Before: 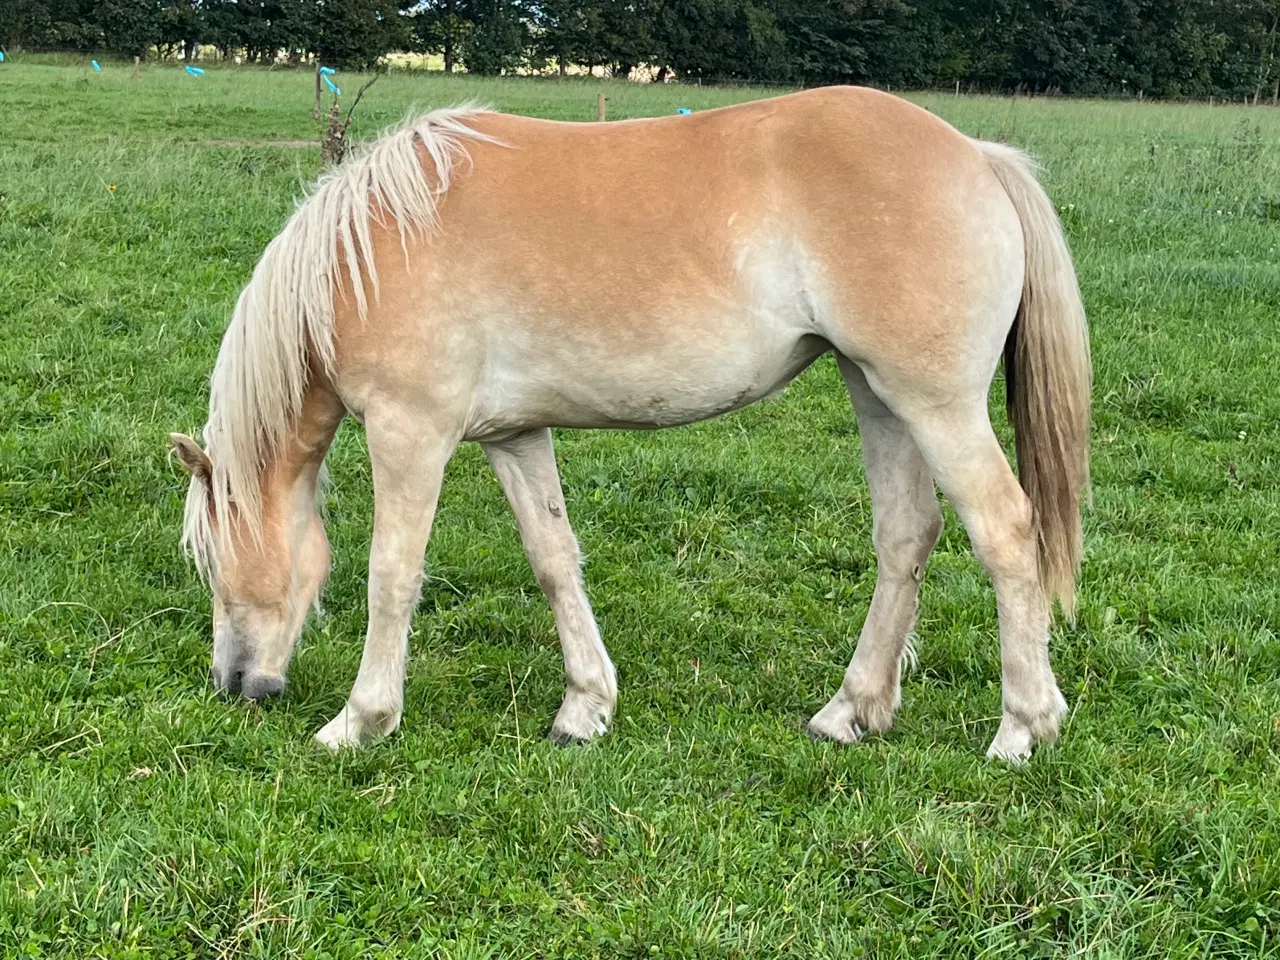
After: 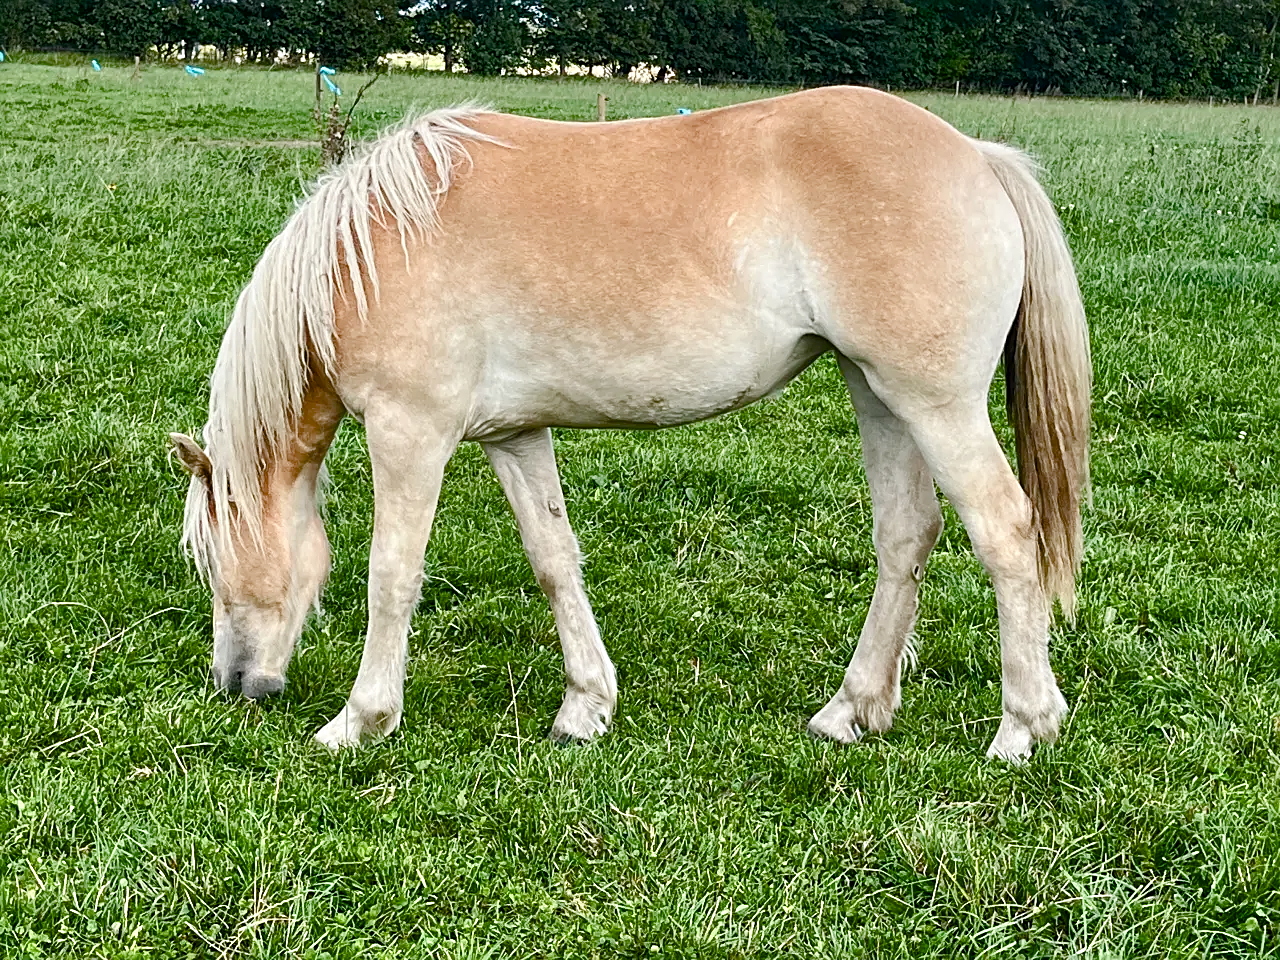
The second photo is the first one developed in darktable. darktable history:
sharpen: on, module defaults
exposure: black level correction -0.001, exposure 0.079 EV, compensate exposure bias true, compensate highlight preservation false
color balance rgb: shadows lift › chroma 0.769%, shadows lift › hue 113.77°, global offset › hue 169.72°, perceptual saturation grading › global saturation -0.135%, perceptual saturation grading › highlights -29.4%, perceptual saturation grading › mid-tones 29.043%, perceptual saturation grading › shadows 59.059%, saturation formula JzAzBz (2021)
